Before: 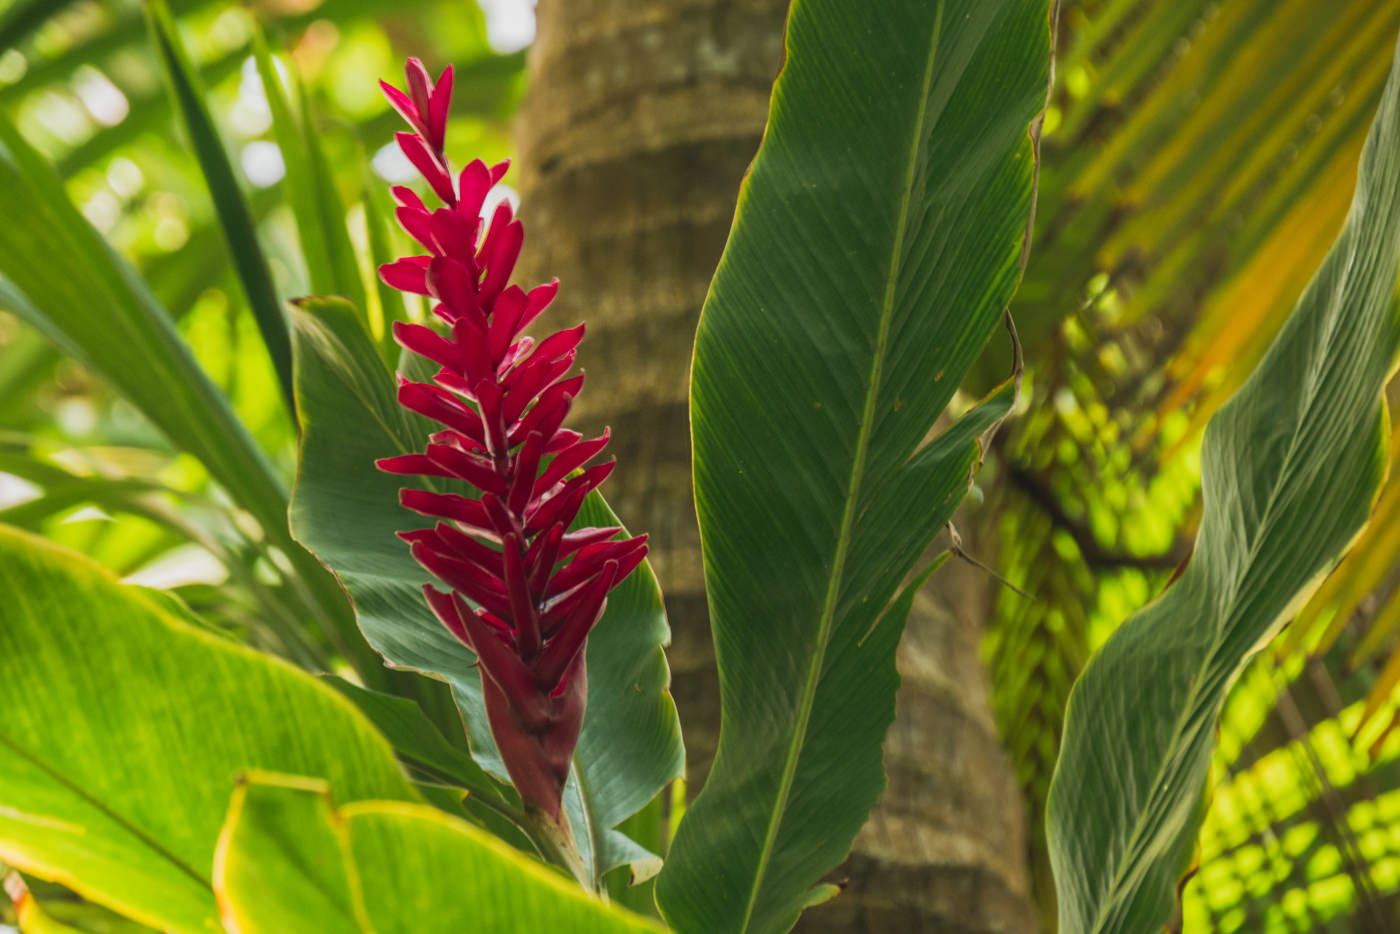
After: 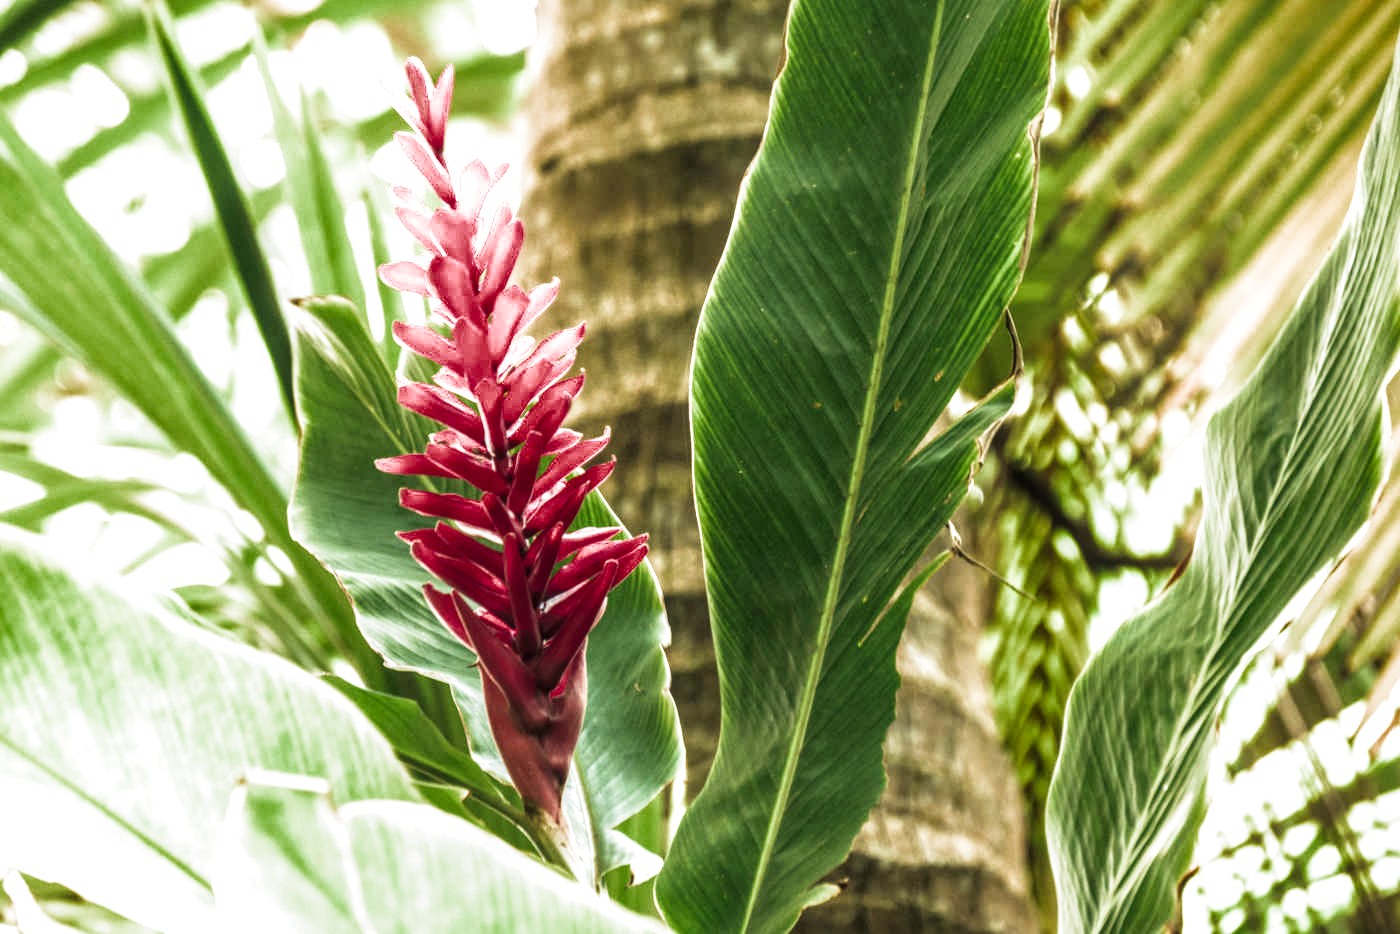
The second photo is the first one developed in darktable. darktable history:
tone curve: curves: ch0 [(0, 0) (0.08, 0.06) (0.17, 0.14) (0.5, 0.5) (0.83, 0.86) (0.92, 0.94) (1, 1)], color space Lab, independent channels, preserve colors none
exposure: black level correction 0, exposure 1.126 EV, compensate exposure bias true, compensate highlight preservation false
filmic rgb: black relative exposure -6.46 EV, white relative exposure 2.43 EV, target white luminance 99.94%, hardness 5.26, latitude 0.3%, contrast 1.417, highlights saturation mix 2.93%, color science v5 (2021), contrast in shadows safe, contrast in highlights safe
local contrast: on, module defaults
